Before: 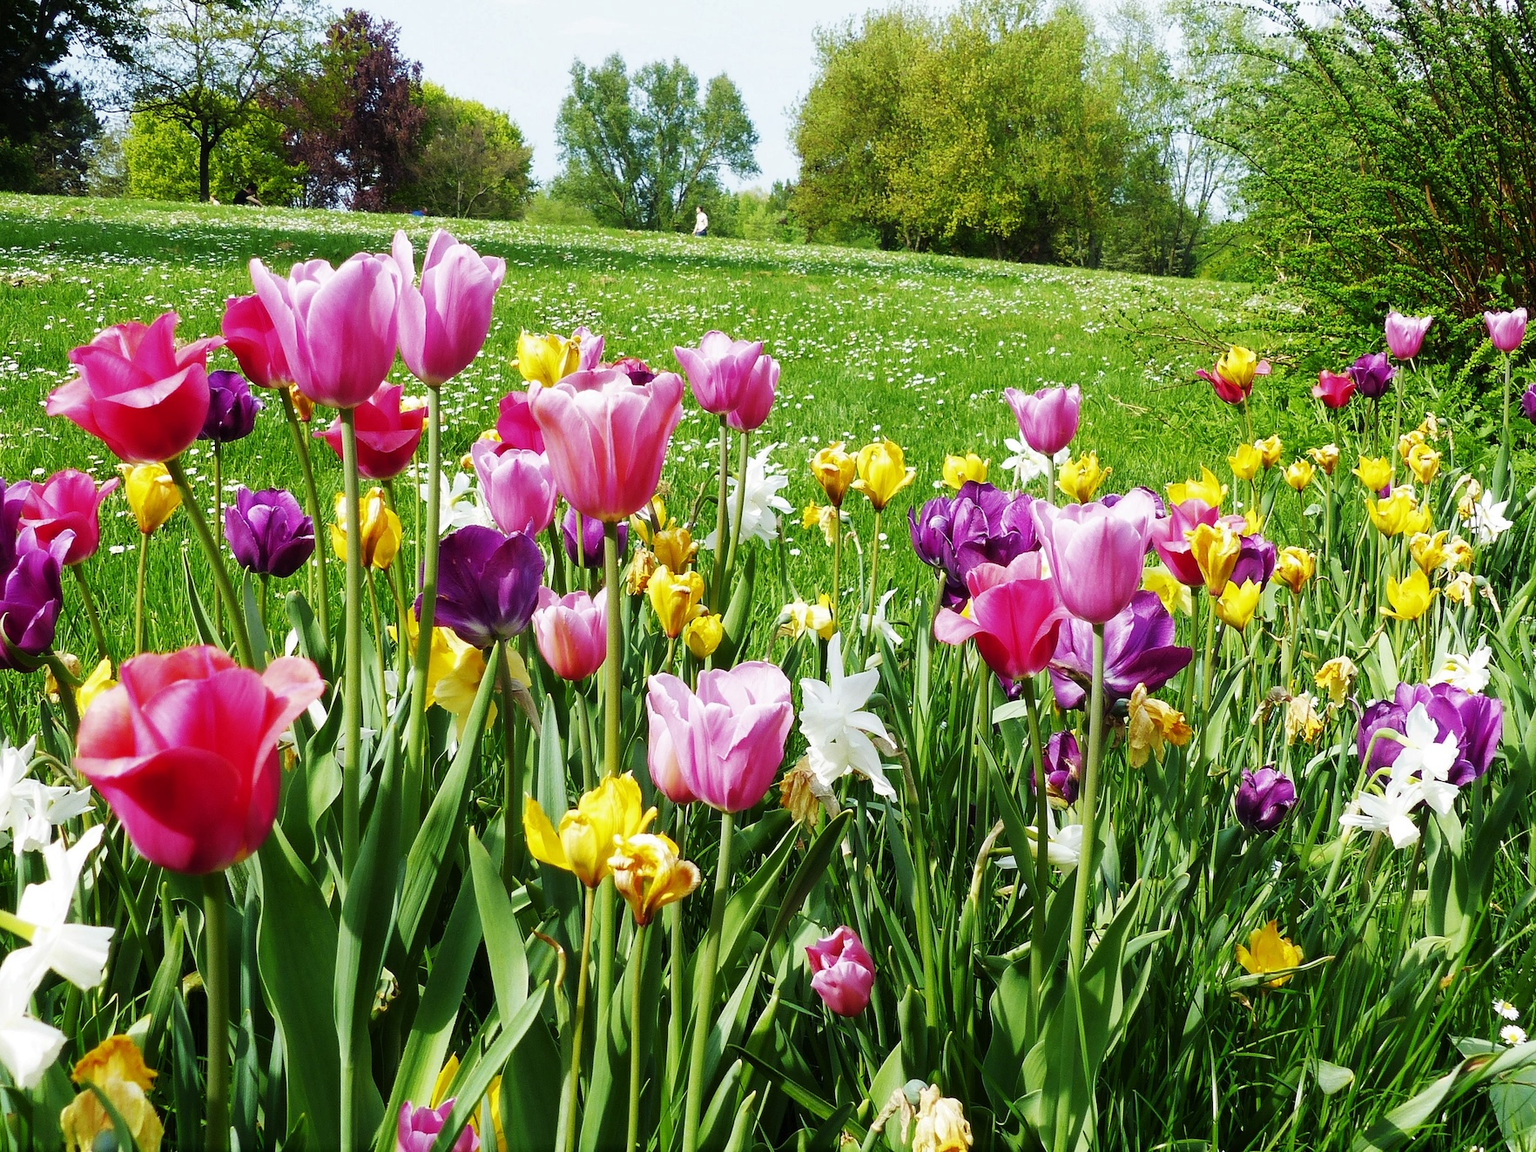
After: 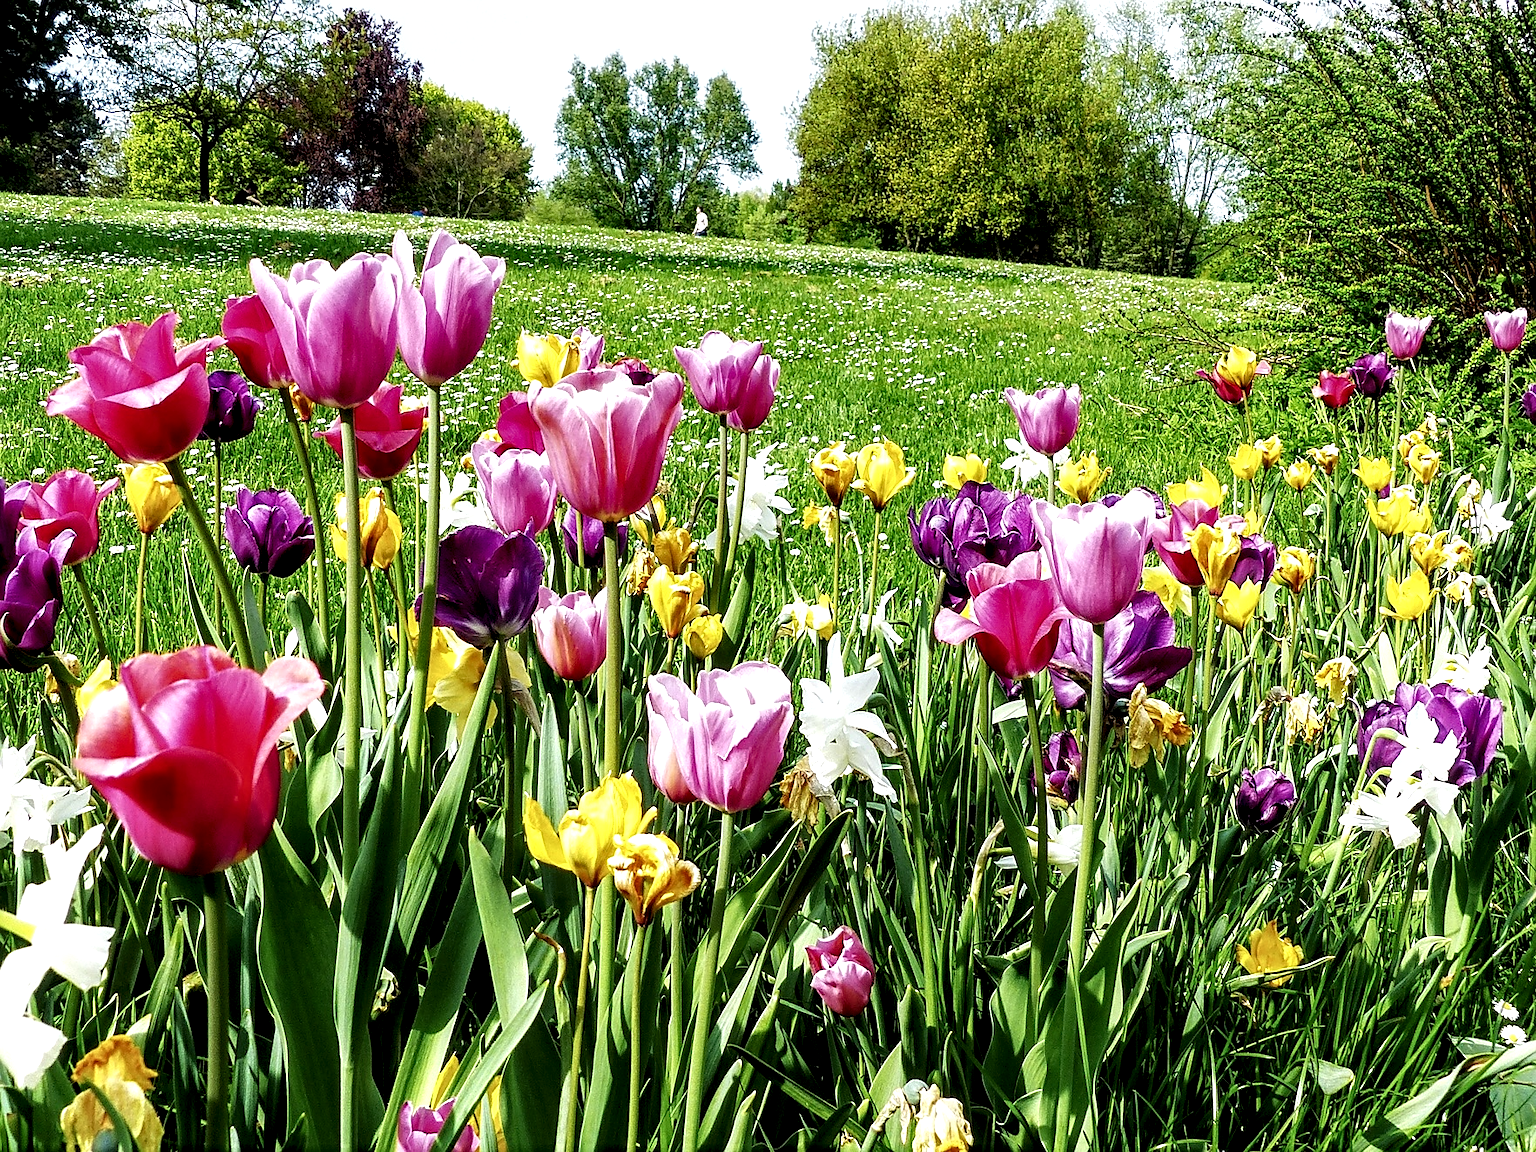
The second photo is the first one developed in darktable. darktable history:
local contrast: highlights 81%, shadows 57%, detail 173%, midtone range 0.599
sharpen: on, module defaults
